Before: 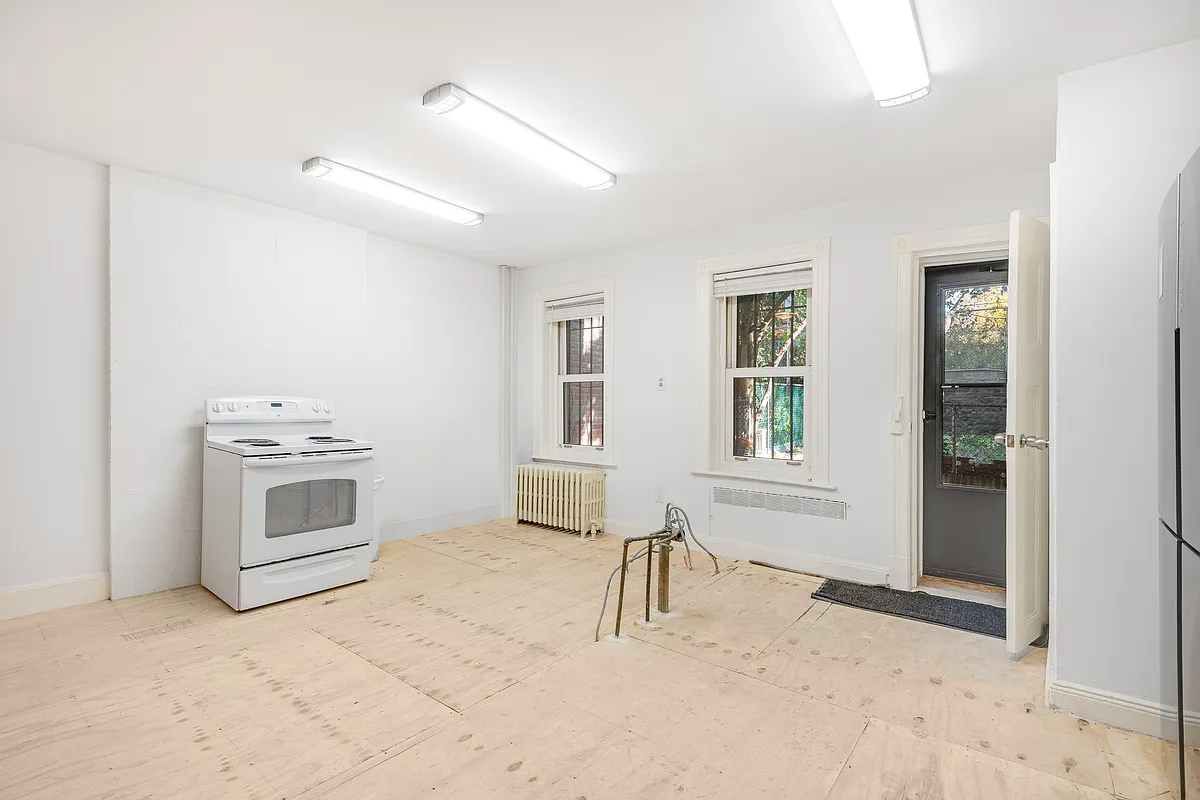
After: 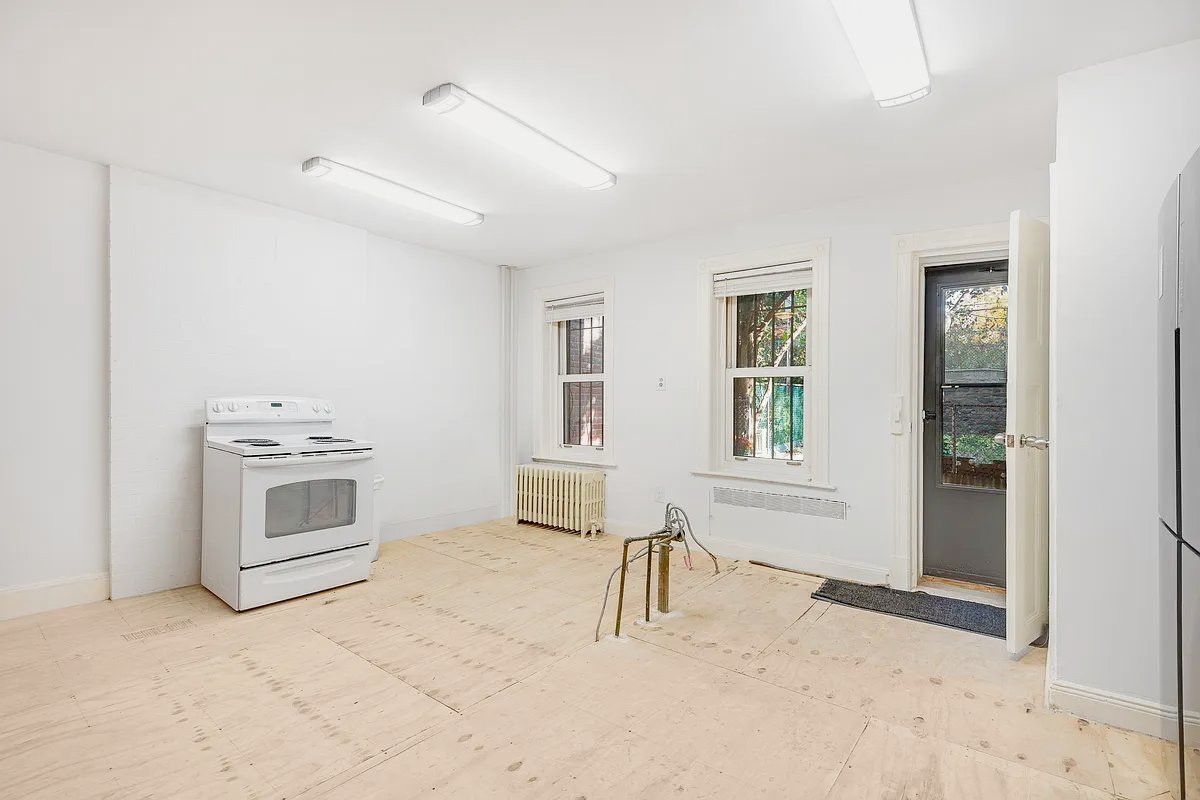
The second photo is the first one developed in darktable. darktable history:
shadows and highlights: shadows 52.34, highlights -28.23, soften with gaussian
exposure: black level correction 0.001, exposure 0.5 EV, compensate exposure bias true, compensate highlight preservation false
filmic rgb: black relative exposure -16 EV, threshold -0.33 EV, transition 3.19 EV, structure ↔ texture 100%, target black luminance 0%, hardness 7.57, latitude 72.96%, contrast 0.908, highlights saturation mix 10%, shadows ↔ highlights balance -0.38%, add noise in highlights 0, preserve chrominance no, color science v4 (2020), iterations of high-quality reconstruction 10, enable highlight reconstruction true
